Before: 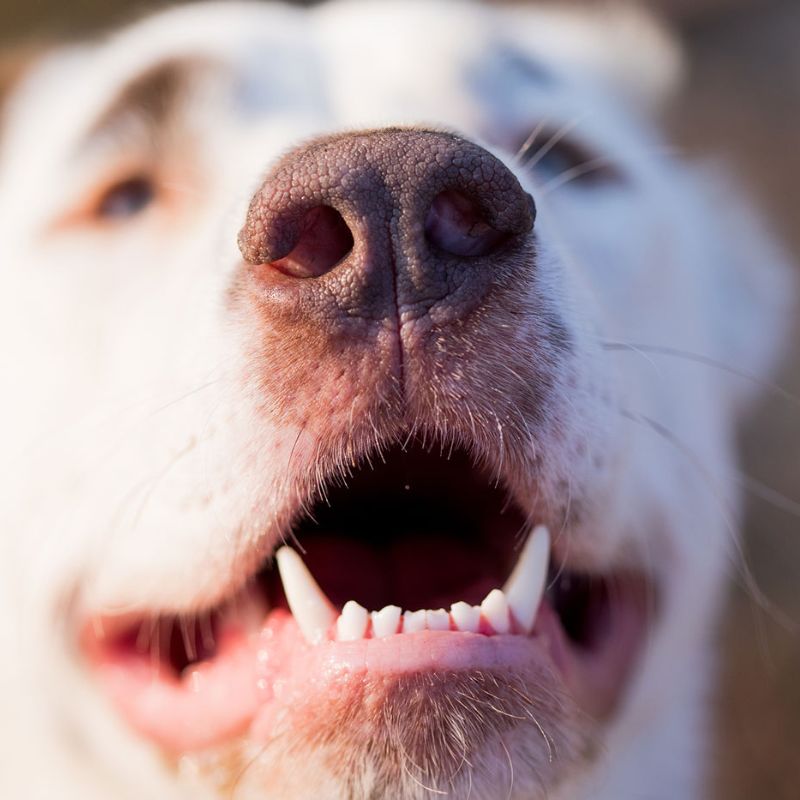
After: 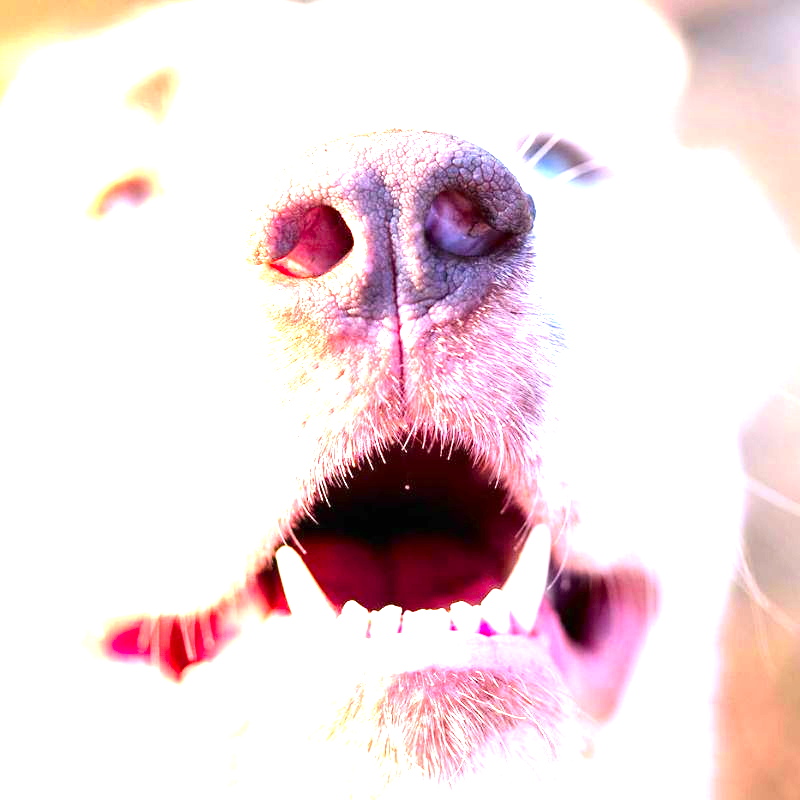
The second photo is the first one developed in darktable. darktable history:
contrast brightness saturation: contrast 0.095, saturation 0.28
exposure: black level correction 0, exposure 2.402 EV, compensate exposure bias true, compensate highlight preservation false
tone equalizer: -8 EV -0.727 EV, -7 EV -0.728 EV, -6 EV -0.607 EV, -5 EV -0.37 EV, -3 EV 0.401 EV, -2 EV 0.6 EV, -1 EV 0.684 EV, +0 EV 0.749 EV
